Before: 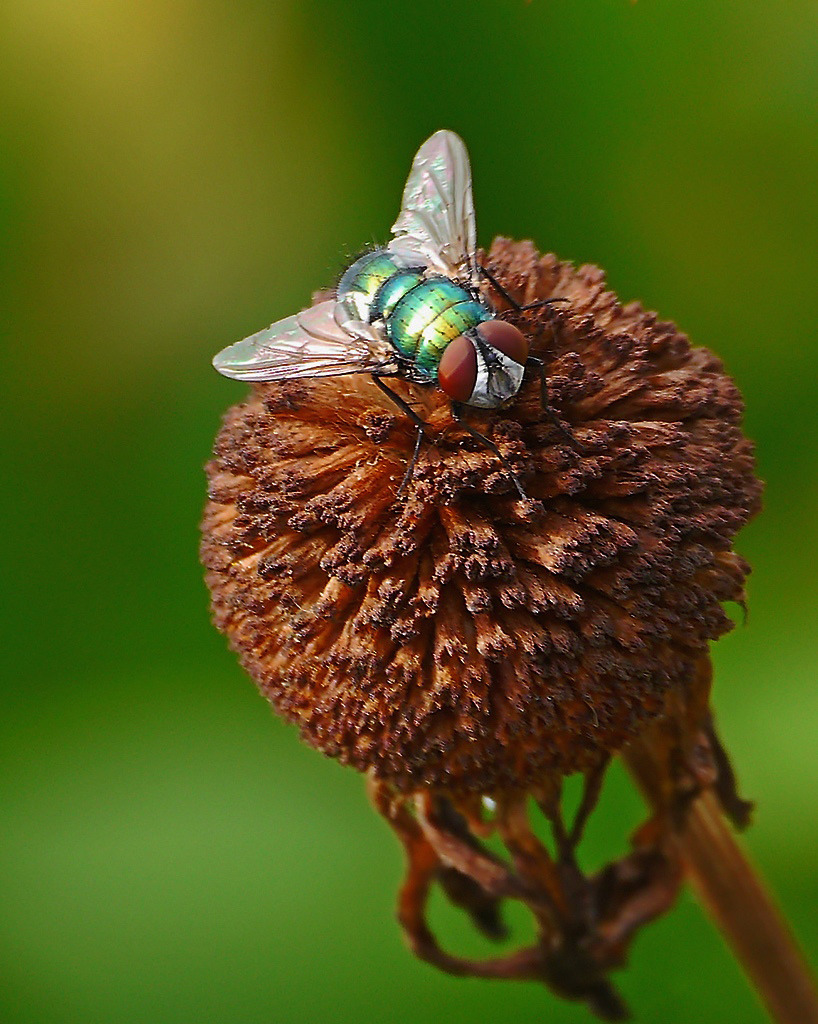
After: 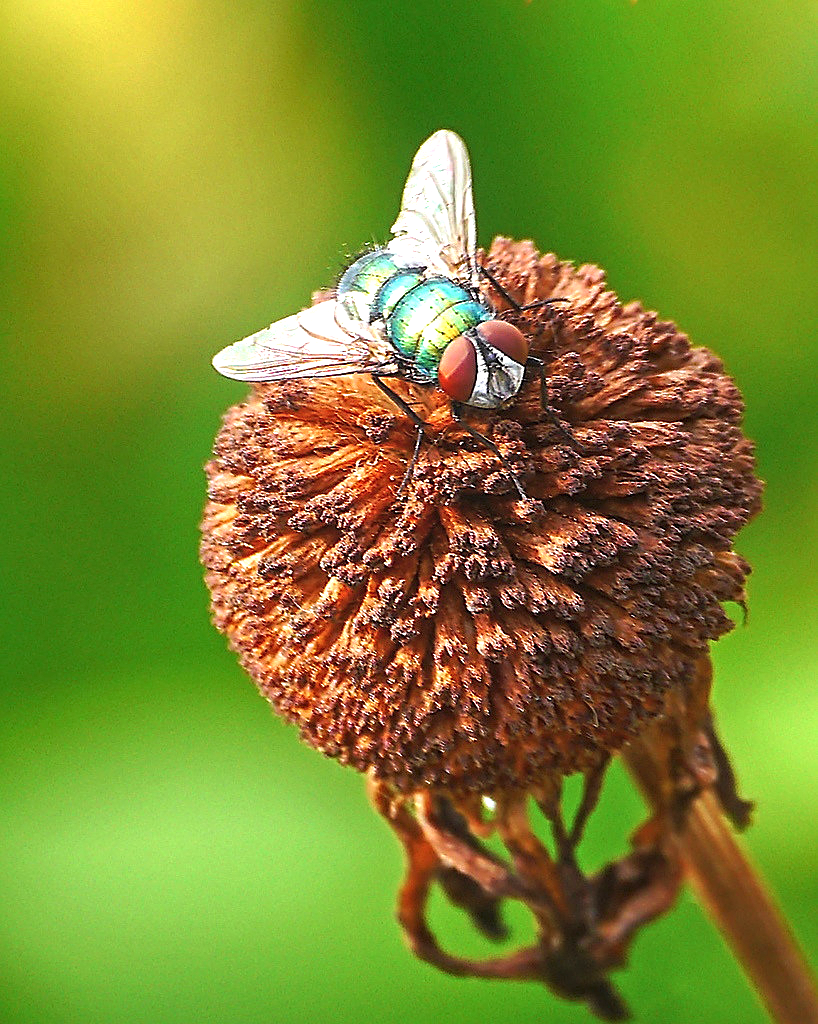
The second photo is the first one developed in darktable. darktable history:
sharpen: on, module defaults
local contrast: detail 130%
exposure: black level correction -0.002, exposure 1.327 EV, compensate highlight preservation false
